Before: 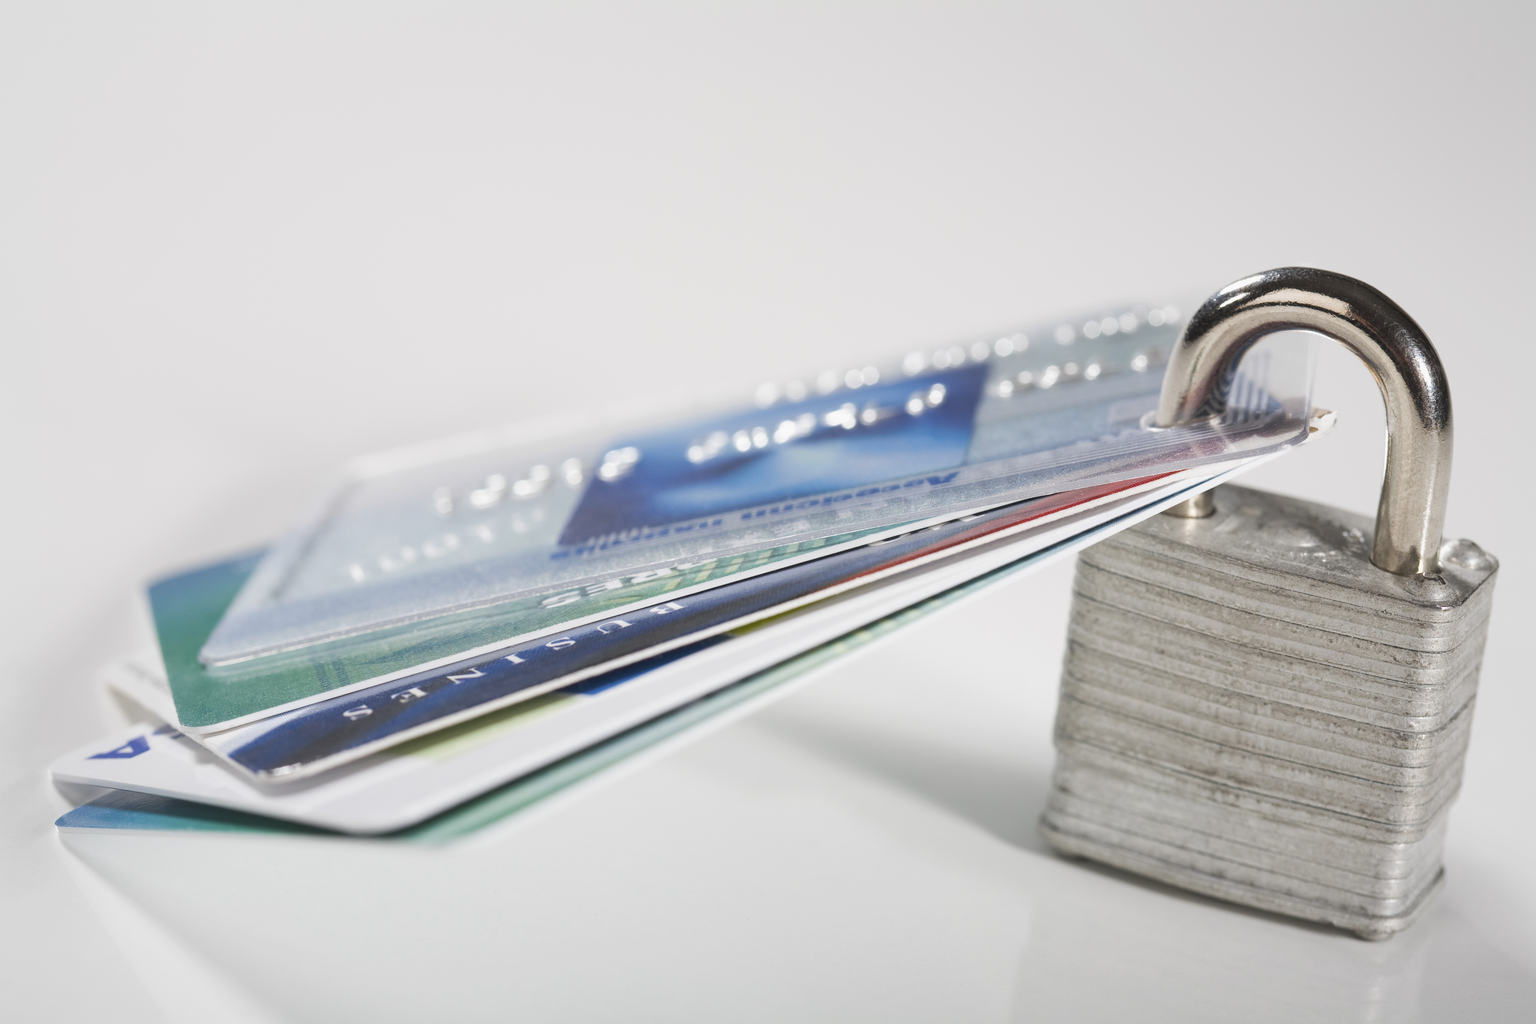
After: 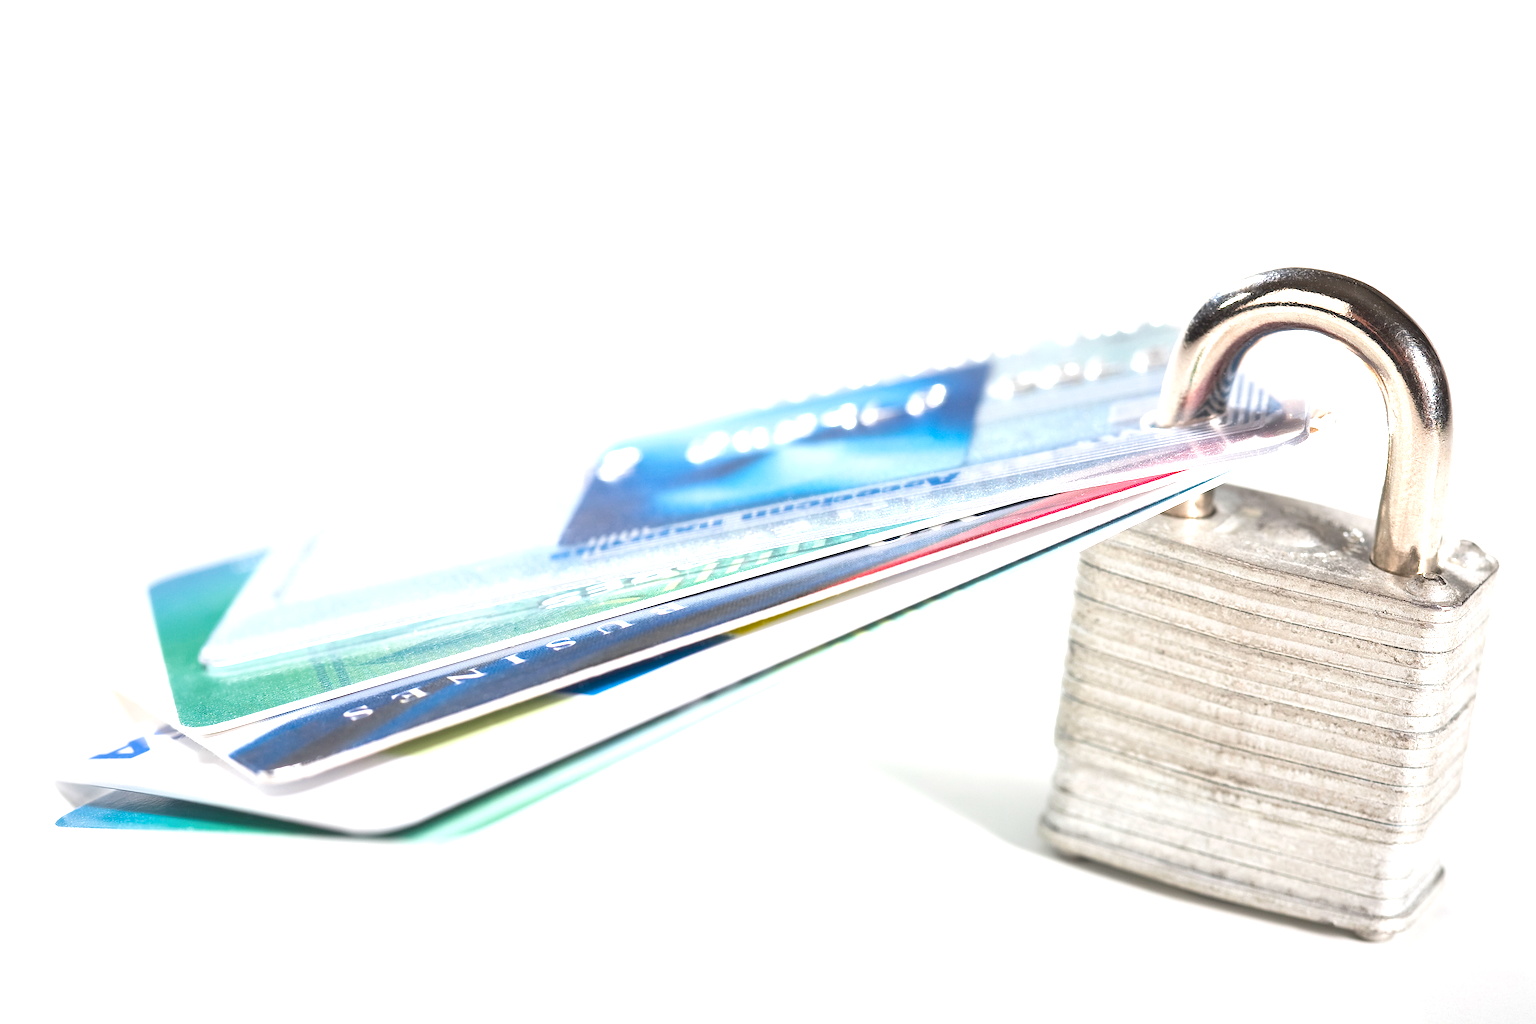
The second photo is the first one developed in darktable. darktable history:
color zones: curves: ch1 [(0.235, 0.558) (0.75, 0.5)]; ch2 [(0.25, 0.462) (0.749, 0.457)]
exposure: black level correction 0.001, exposure 1.133 EV, compensate exposure bias true, compensate highlight preservation false
sharpen: on, module defaults
